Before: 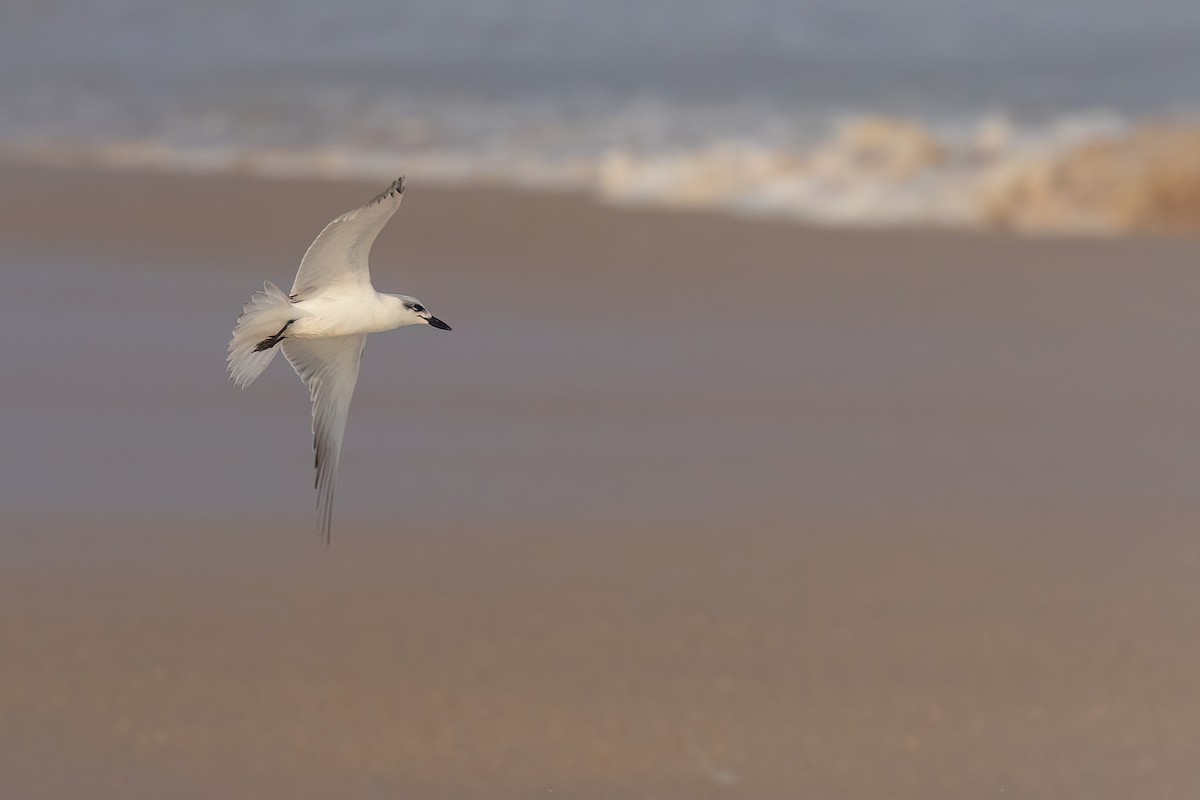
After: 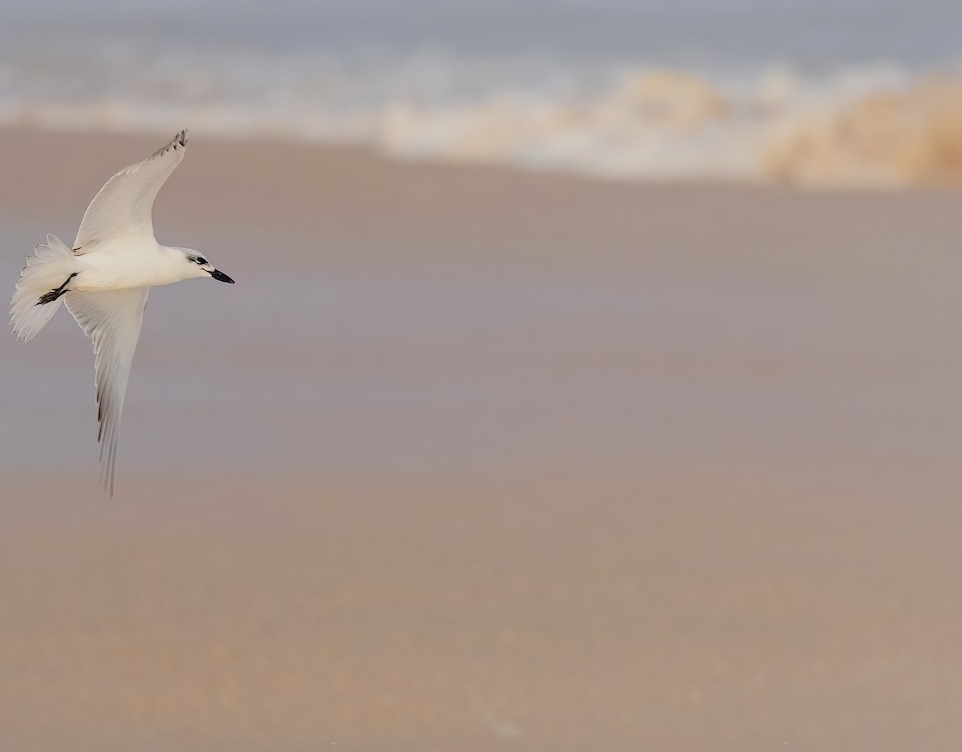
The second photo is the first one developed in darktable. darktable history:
filmic rgb: black relative exposure -7.65 EV, white relative exposure 4.56 EV, hardness 3.61
contrast brightness saturation: contrast 0.028, brightness 0.069, saturation 0.128
crop and rotate: left 18.101%, top 5.932%, right 1.723%
tone curve: curves: ch0 [(0, 0.021) (0.049, 0.044) (0.152, 0.14) (0.328, 0.377) (0.473, 0.543) (0.641, 0.705) (0.868, 0.887) (1, 0.969)]; ch1 [(0, 0) (0.322, 0.328) (0.43, 0.425) (0.474, 0.466) (0.502, 0.503) (0.522, 0.526) (0.564, 0.591) (0.602, 0.632) (0.677, 0.701) (0.859, 0.885) (1, 1)]; ch2 [(0, 0) (0.33, 0.301) (0.447, 0.44) (0.487, 0.496) (0.502, 0.516) (0.535, 0.554) (0.565, 0.598) (0.618, 0.629) (1, 1)], preserve colors none
